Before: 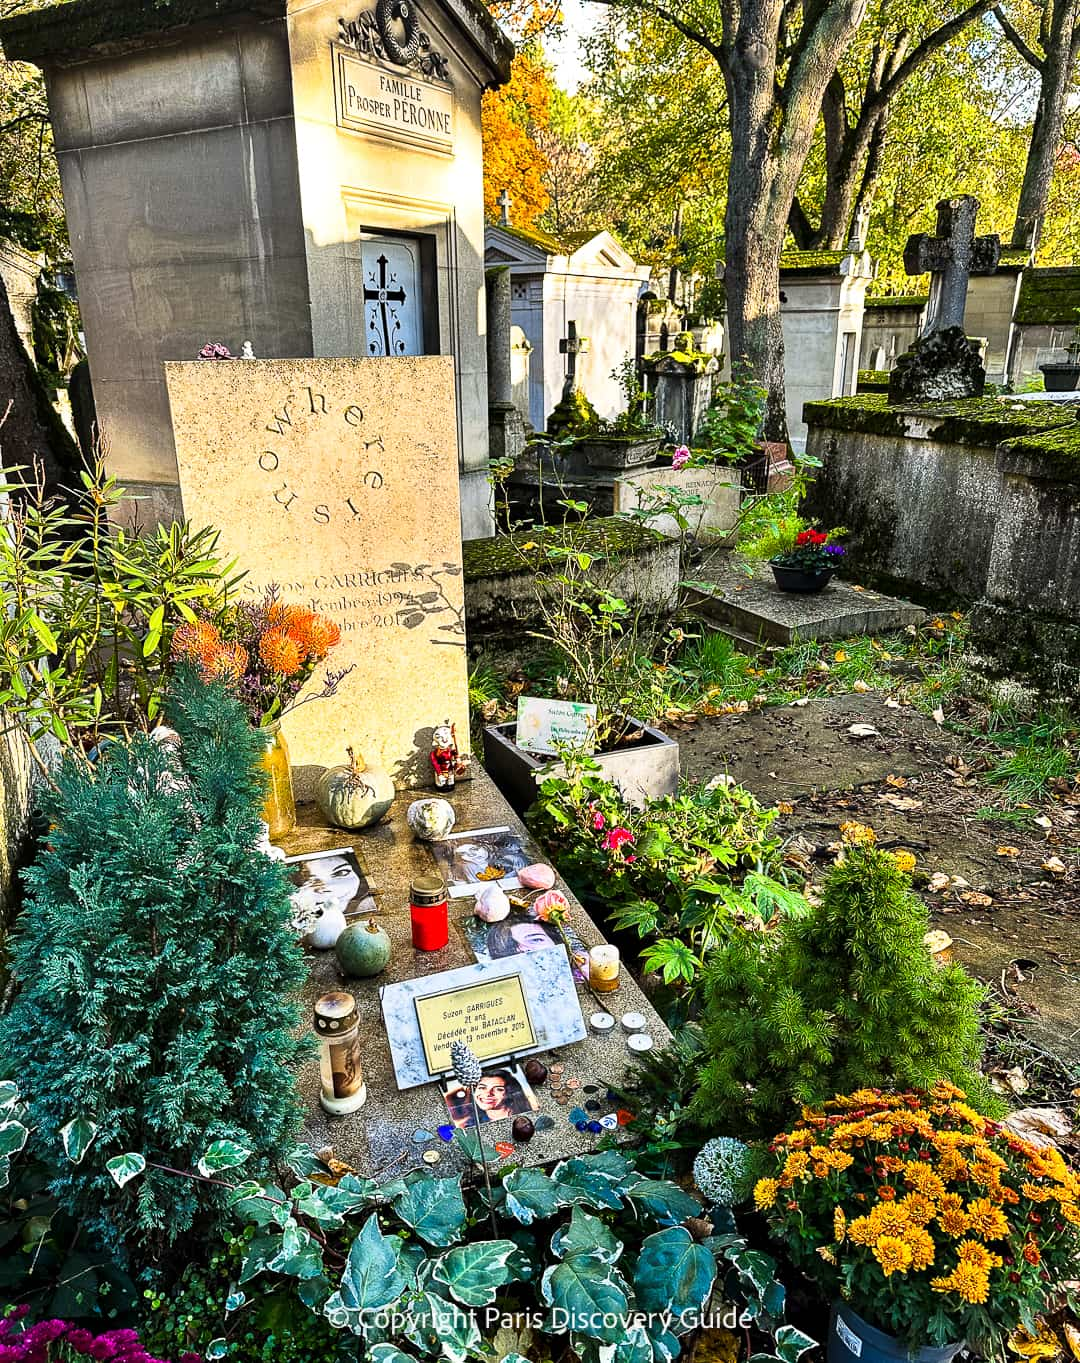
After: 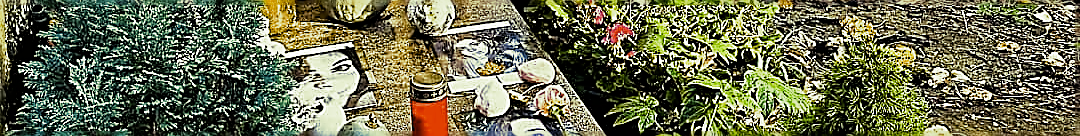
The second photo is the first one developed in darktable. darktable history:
color contrast: green-magenta contrast 0.85, blue-yellow contrast 1.25, unbound 0
filmic rgb: black relative exposure -5.83 EV, white relative exposure 3.4 EV, hardness 3.68
split-toning: shadows › hue 290.82°, shadows › saturation 0.34, highlights › saturation 0.38, balance 0, compress 50%
crop and rotate: top 59.084%, bottom 30.916%
sharpen: amount 2
